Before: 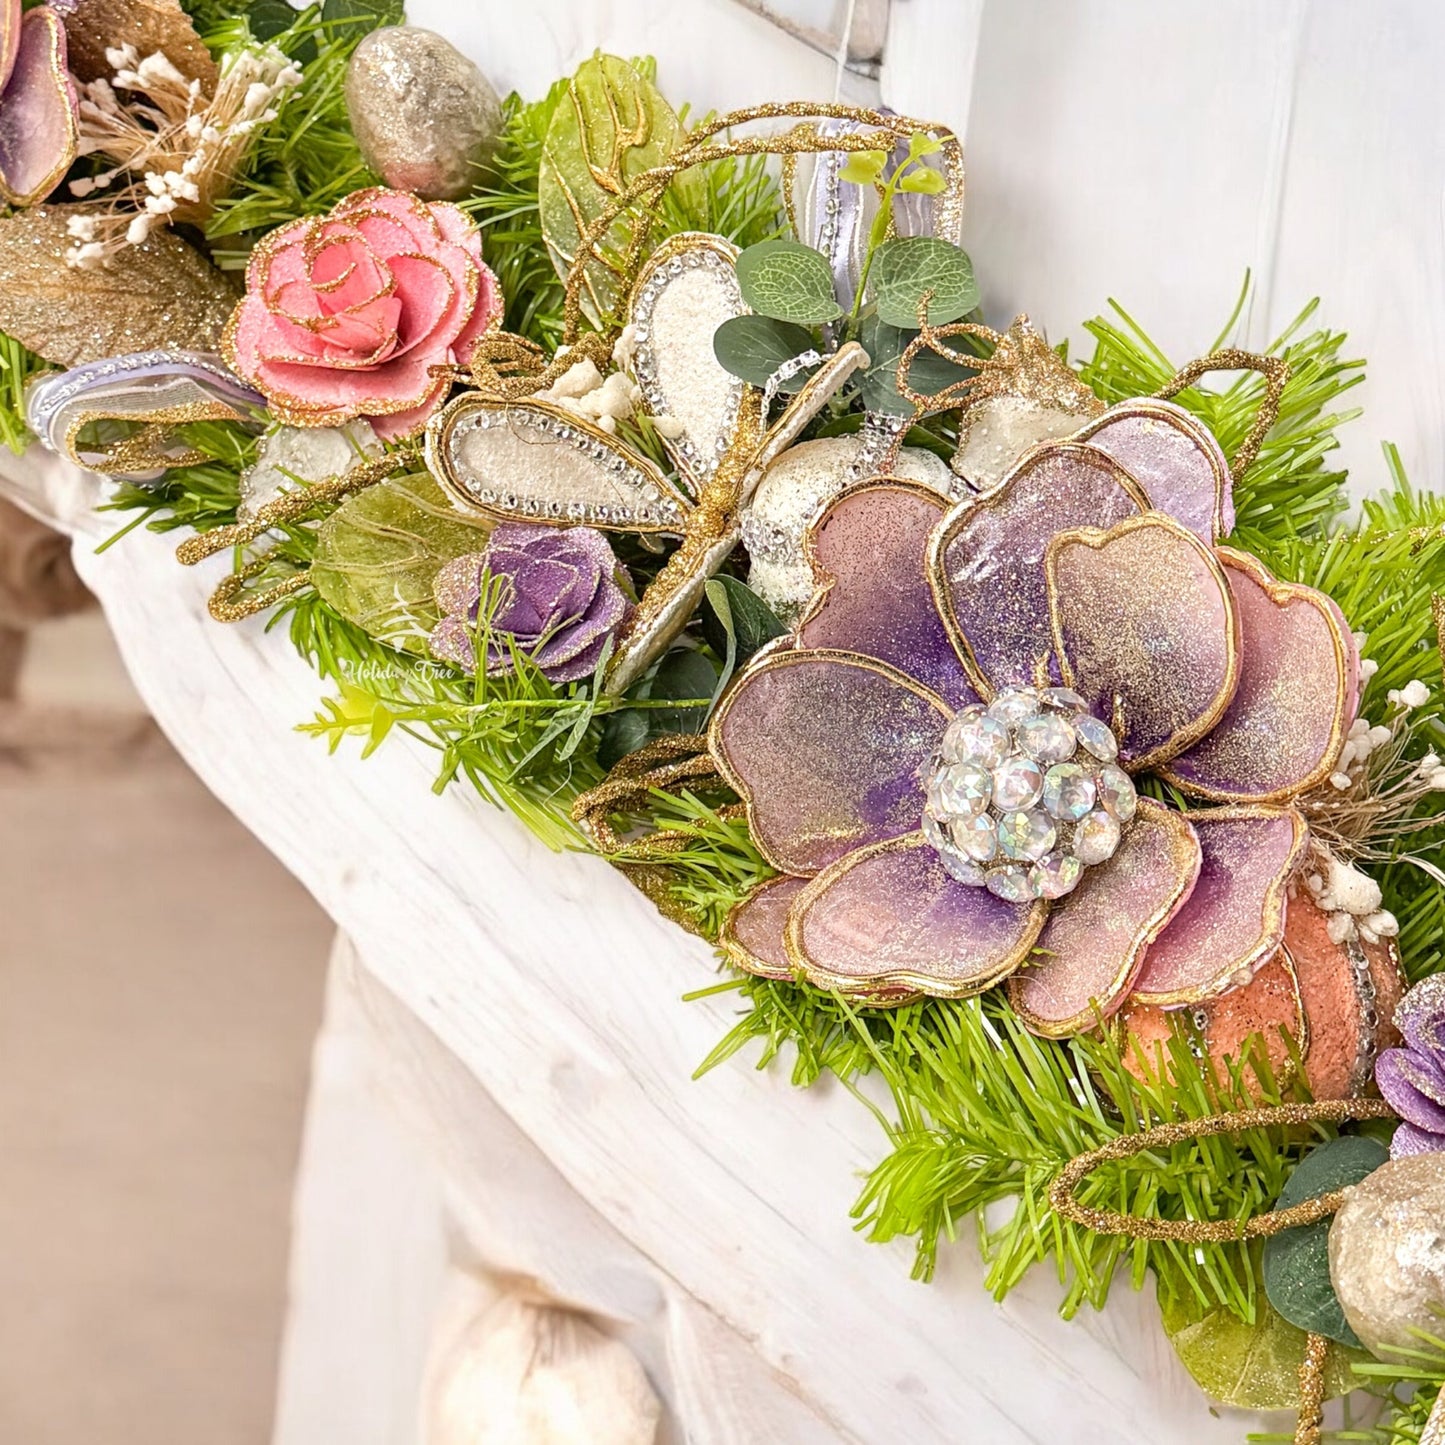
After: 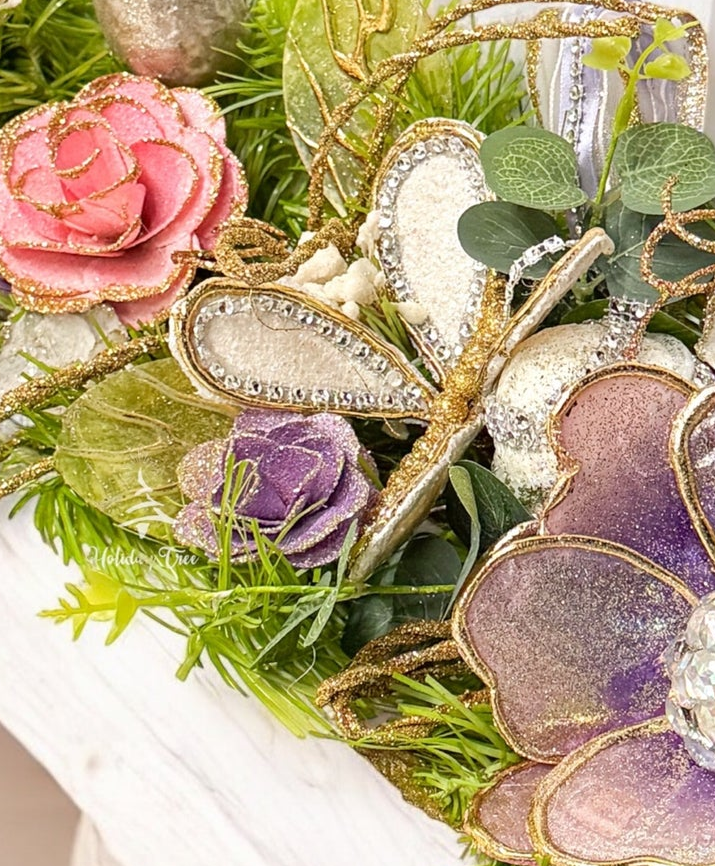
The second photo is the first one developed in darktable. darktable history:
crop: left 17.732%, top 7.892%, right 32.727%, bottom 32.138%
